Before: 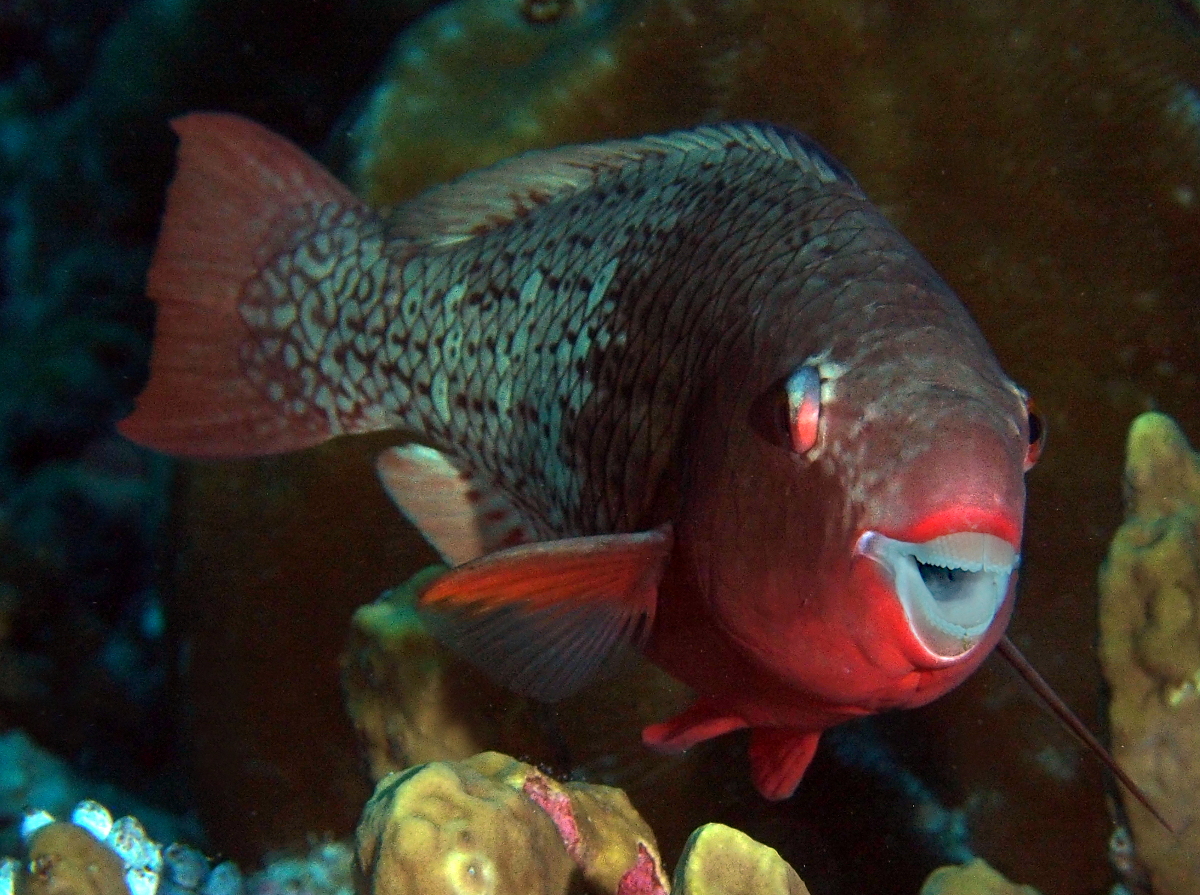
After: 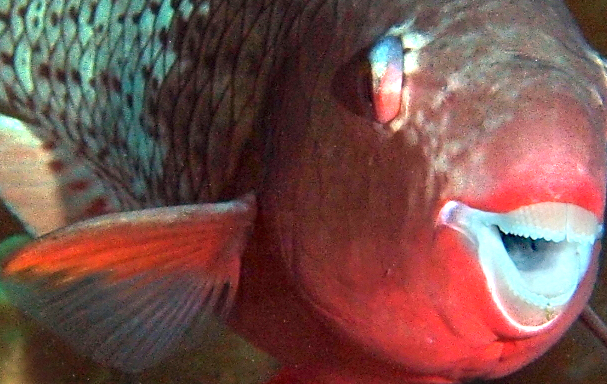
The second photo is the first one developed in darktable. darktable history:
crop: left 34.82%, top 36.952%, right 14.528%, bottom 20.06%
exposure: black level correction 0, exposure 1.291 EV, compensate exposure bias true, compensate highlight preservation false
